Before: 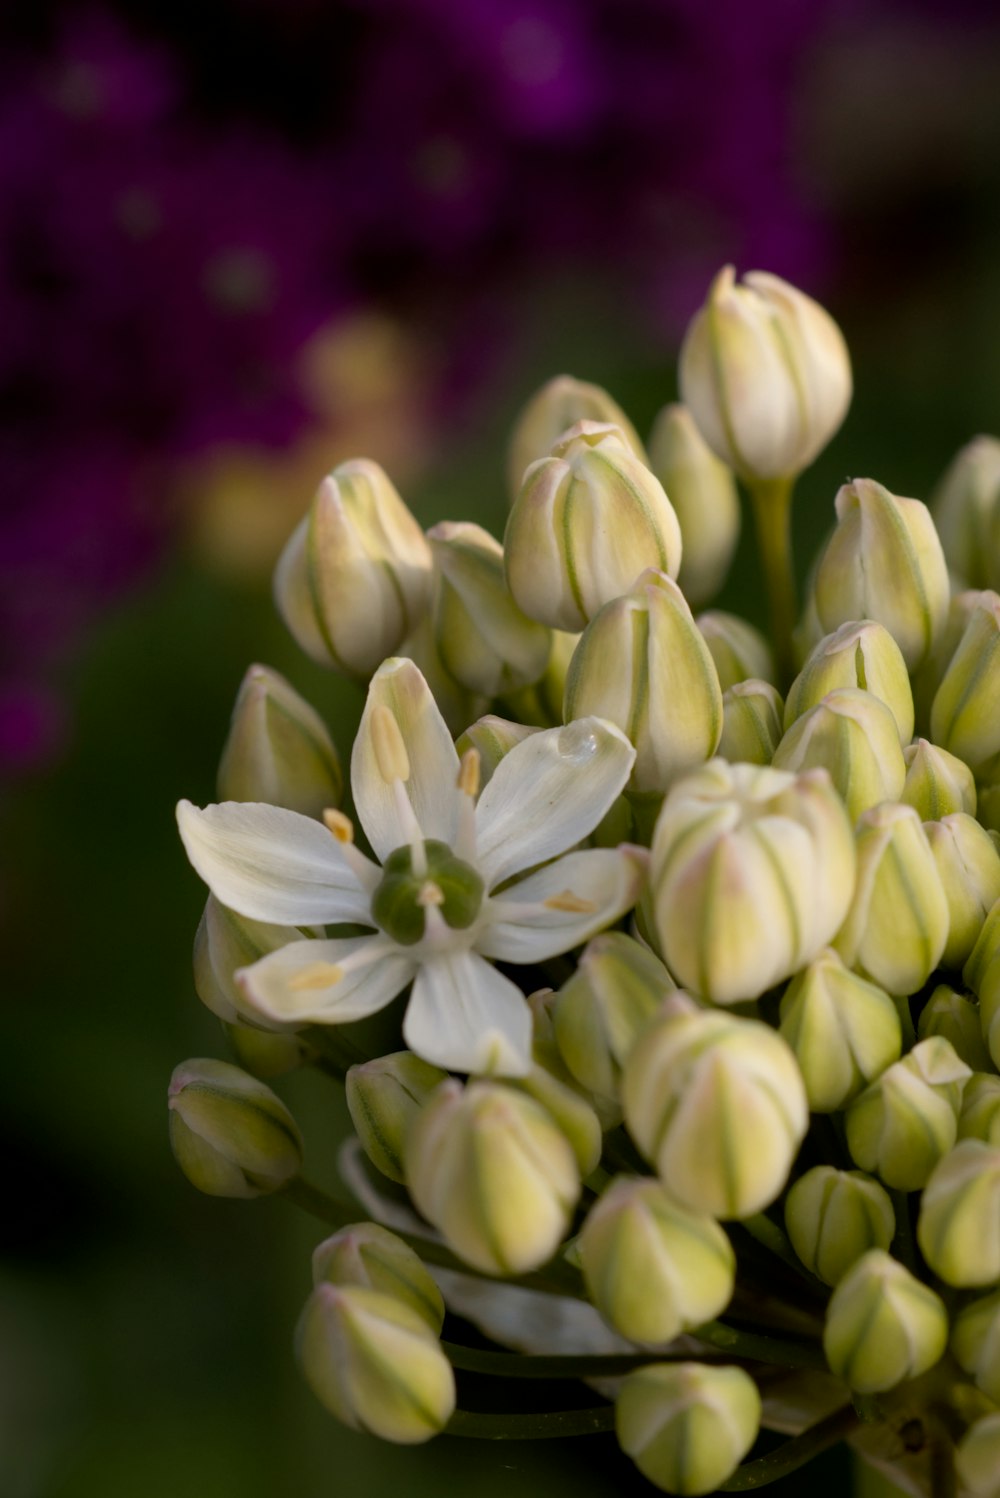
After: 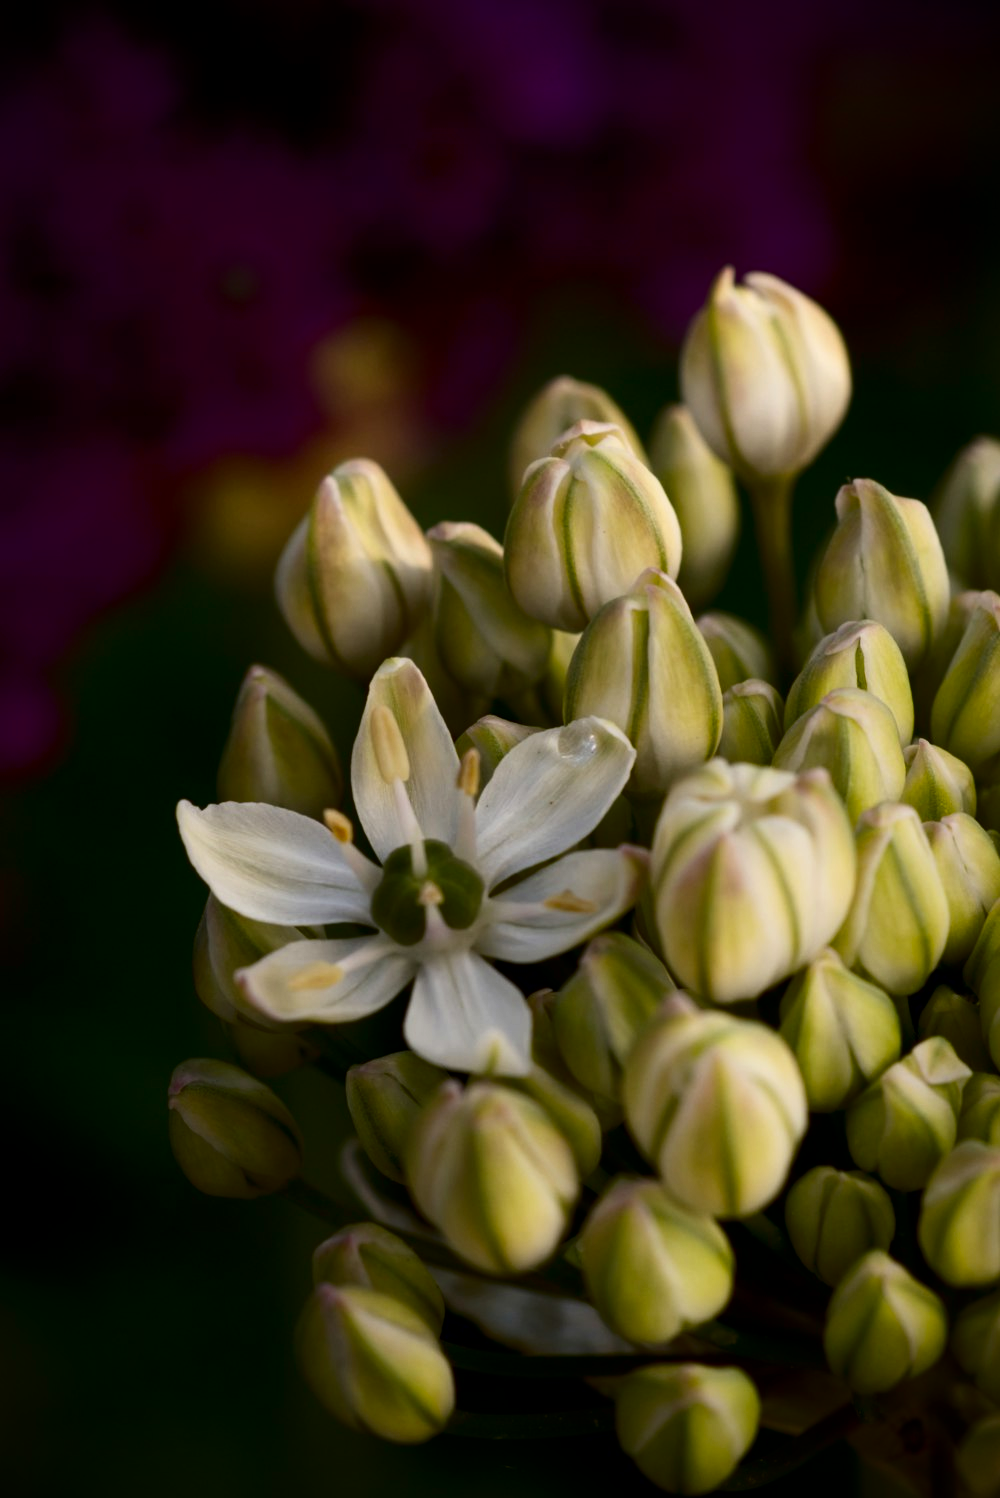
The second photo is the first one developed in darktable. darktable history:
contrast brightness saturation: contrast 0.186, brightness -0.223, saturation 0.116
vignetting: brightness -0.988, saturation 0.493
